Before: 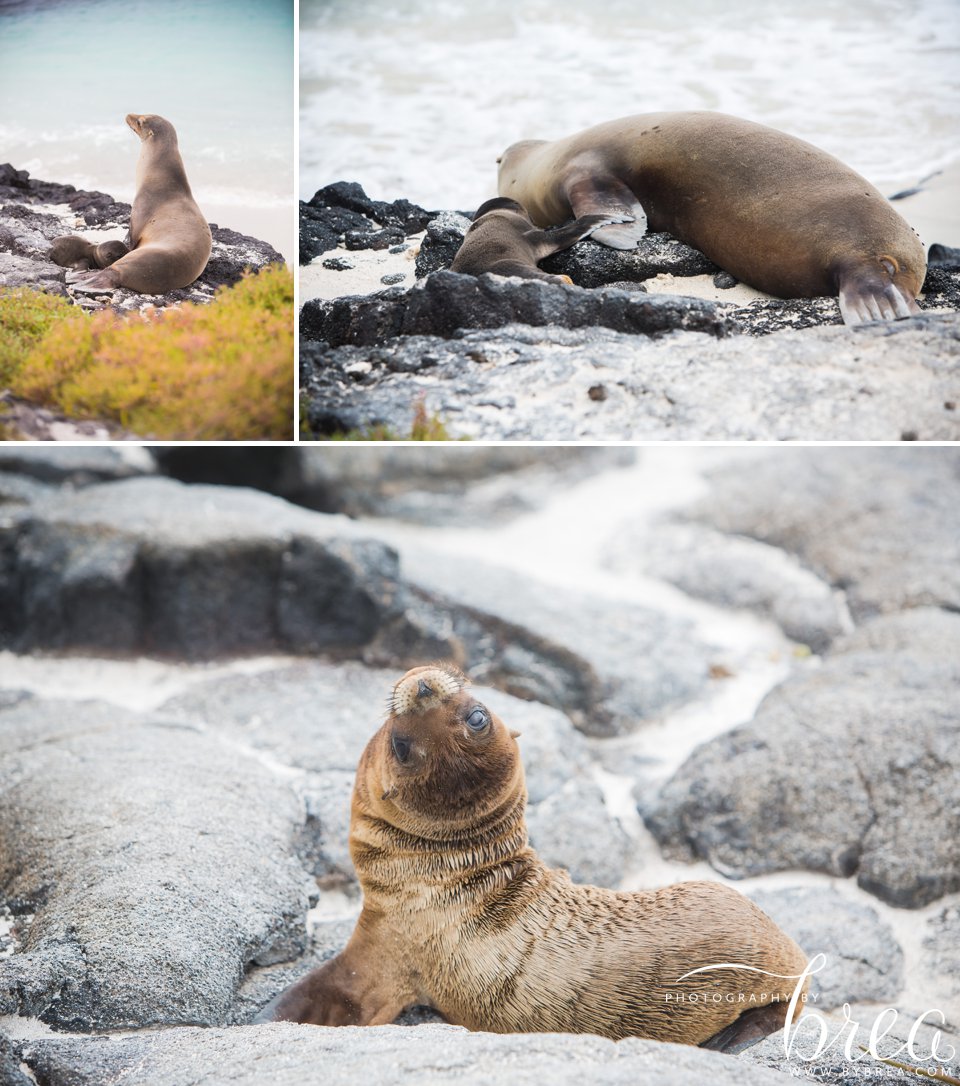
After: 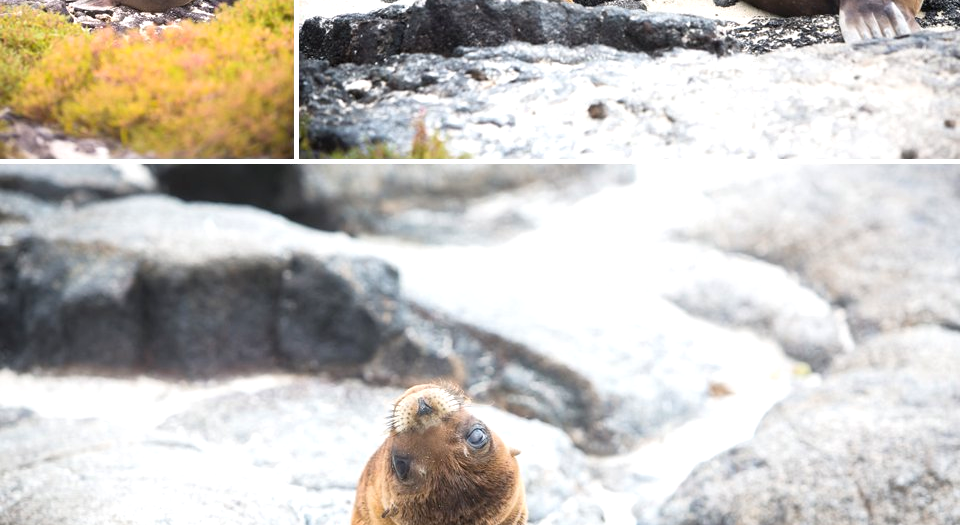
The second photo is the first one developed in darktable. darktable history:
crop and rotate: top 26.056%, bottom 25.543%
exposure: black level correction 0.001, exposure 0.5 EV, compensate exposure bias true, compensate highlight preservation false
